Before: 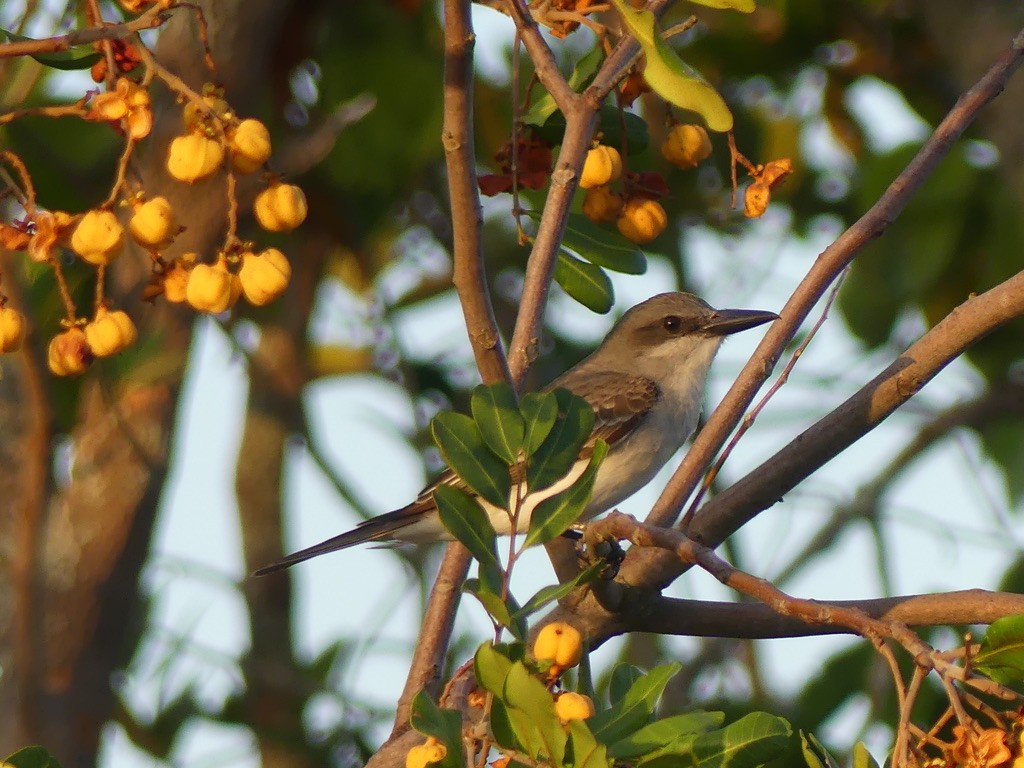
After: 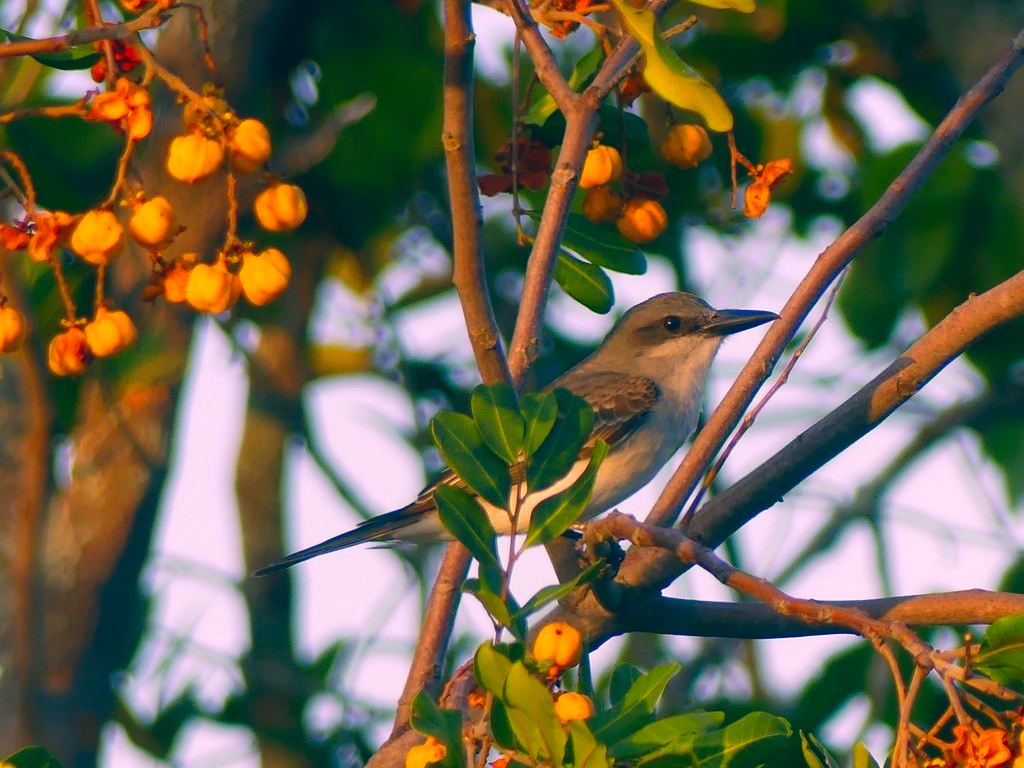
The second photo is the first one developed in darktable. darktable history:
color correction: highlights a* 17.1, highlights b* 0.22, shadows a* -15.41, shadows b* -14.19, saturation 1.51
